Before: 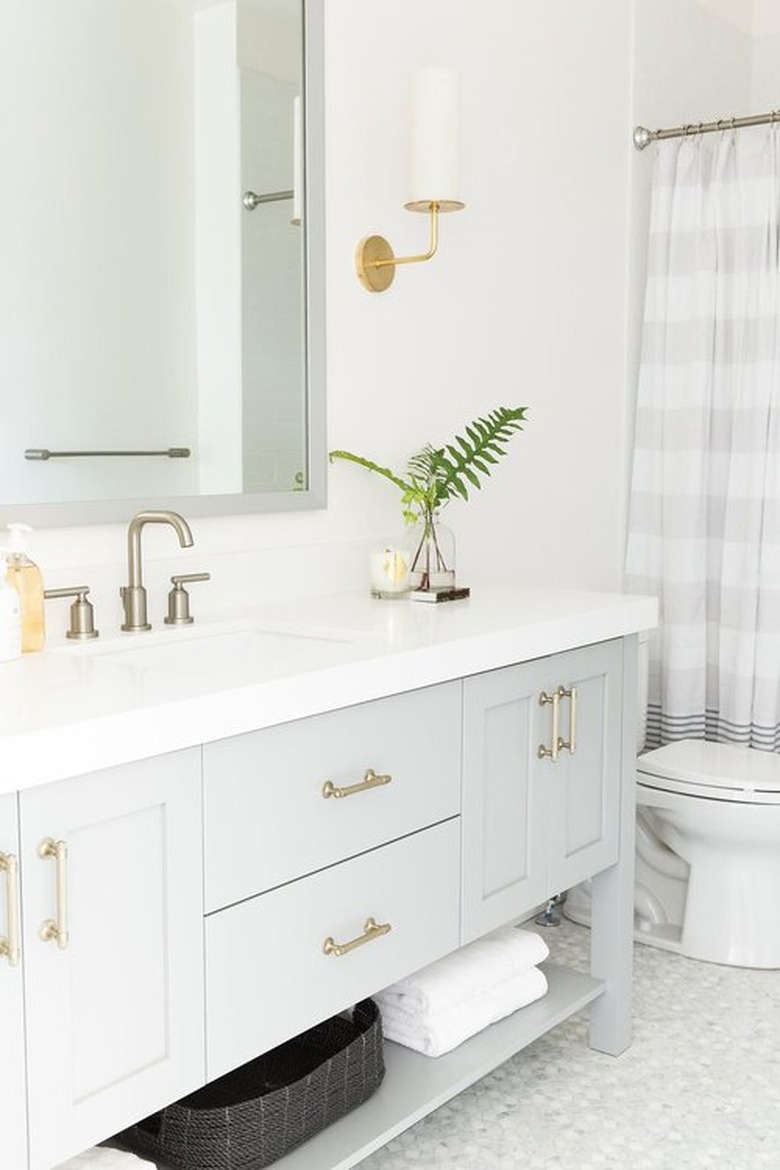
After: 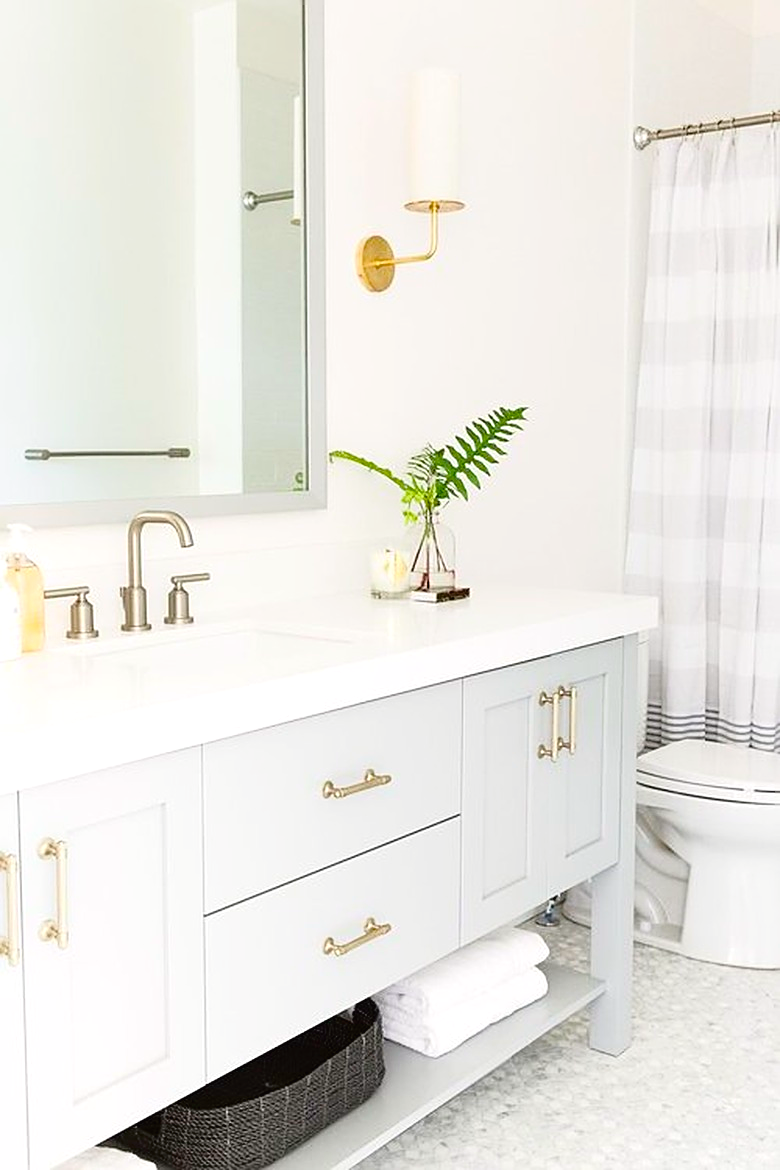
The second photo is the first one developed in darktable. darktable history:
sharpen: on, module defaults
tone curve: curves: ch0 [(0, 0.013) (0.117, 0.081) (0.257, 0.259) (0.408, 0.45) (0.611, 0.64) (0.81, 0.857) (1, 1)]; ch1 [(0, 0) (0.287, 0.198) (0.501, 0.506) (0.56, 0.584) (0.715, 0.741) (0.976, 0.992)]; ch2 [(0, 0) (0.369, 0.362) (0.5, 0.5) (0.537, 0.547) (0.59, 0.603) (0.681, 0.754) (1, 1)], color space Lab, independent channels, preserve colors none
color balance rgb: perceptual saturation grading › global saturation 20%, perceptual saturation grading › highlights -25.077%, perceptual saturation grading › shadows 25.699%, global vibrance 11.663%, contrast 5.041%
